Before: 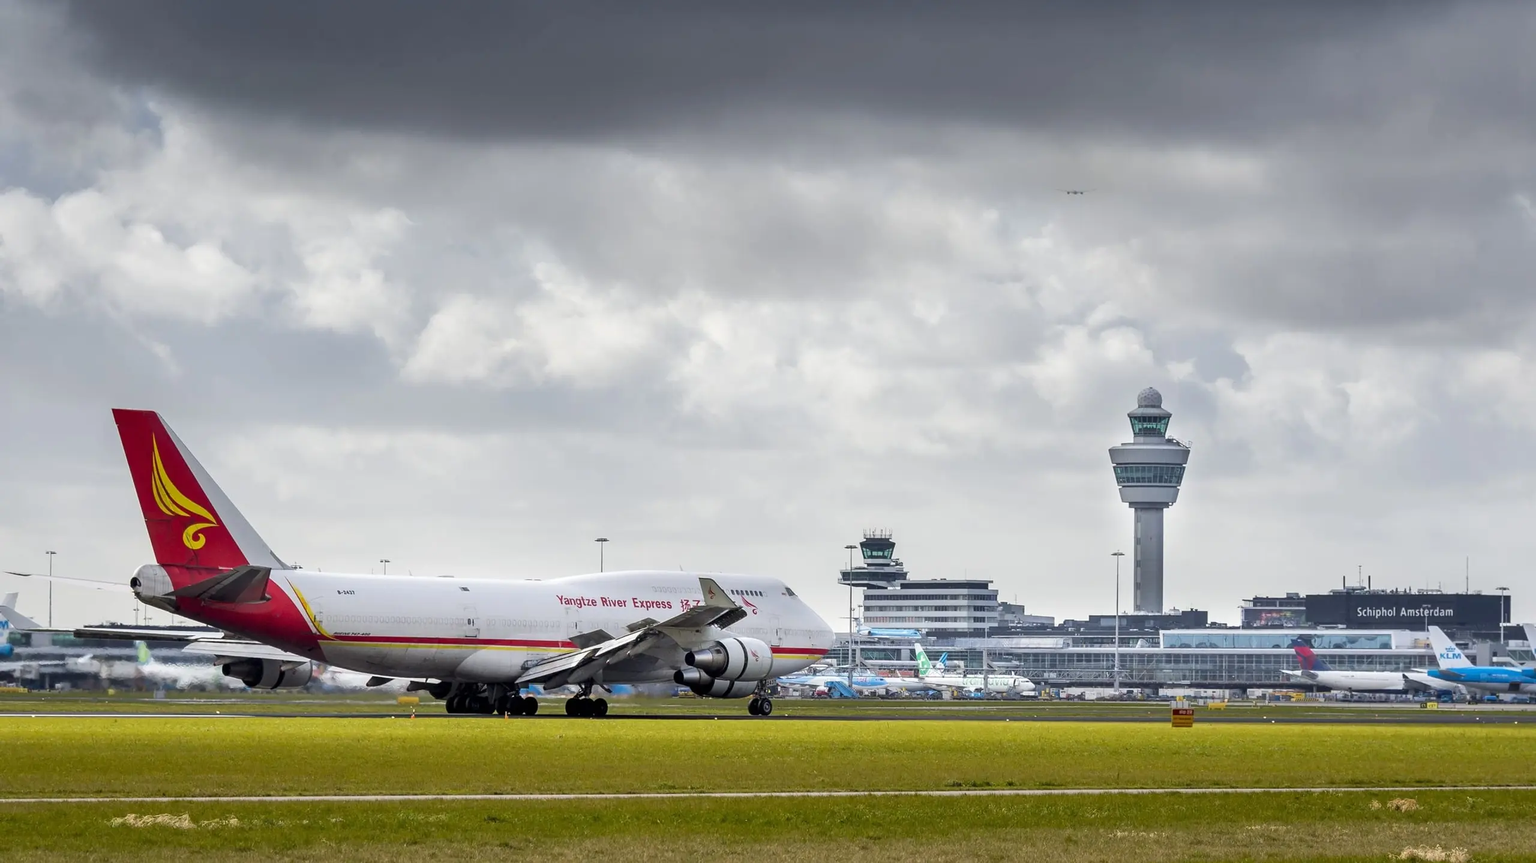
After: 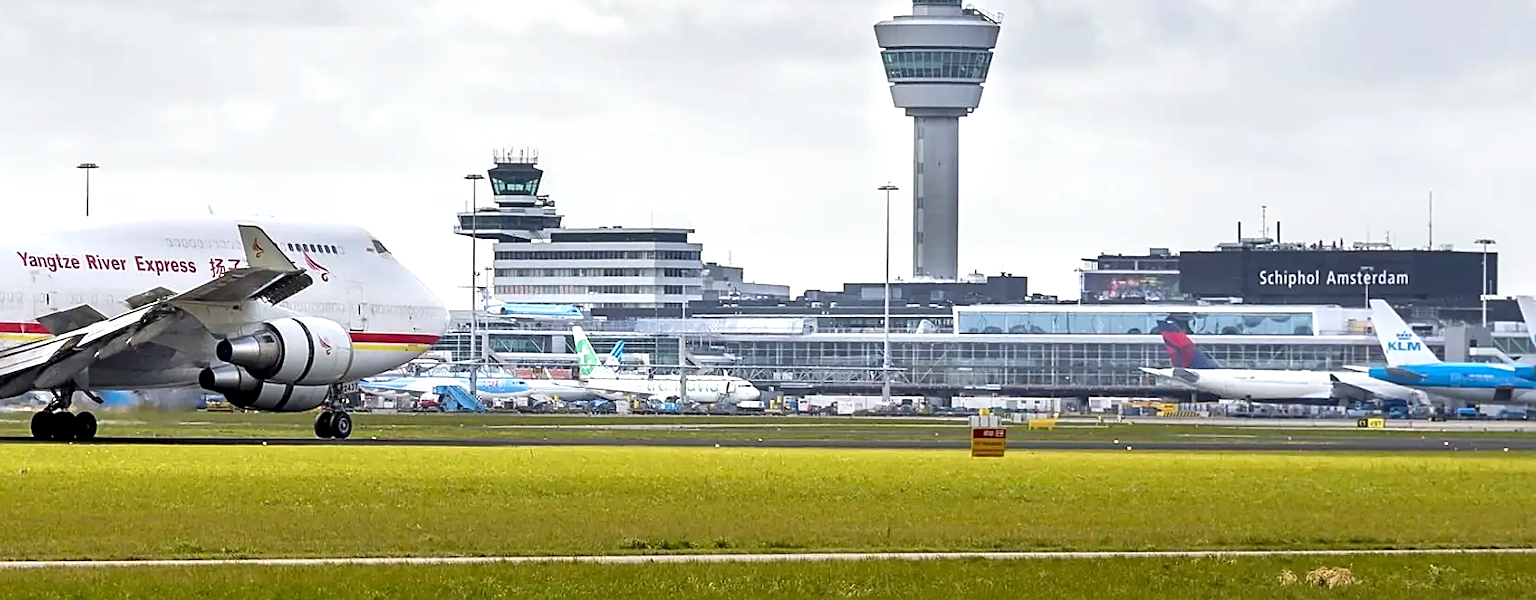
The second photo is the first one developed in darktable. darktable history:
exposure: black level correction 0.001, exposure 0.5 EV, compensate exposure bias true, compensate highlight preservation false
crop and rotate: left 35.509%, top 50.238%, bottom 4.934%
sharpen: on, module defaults
